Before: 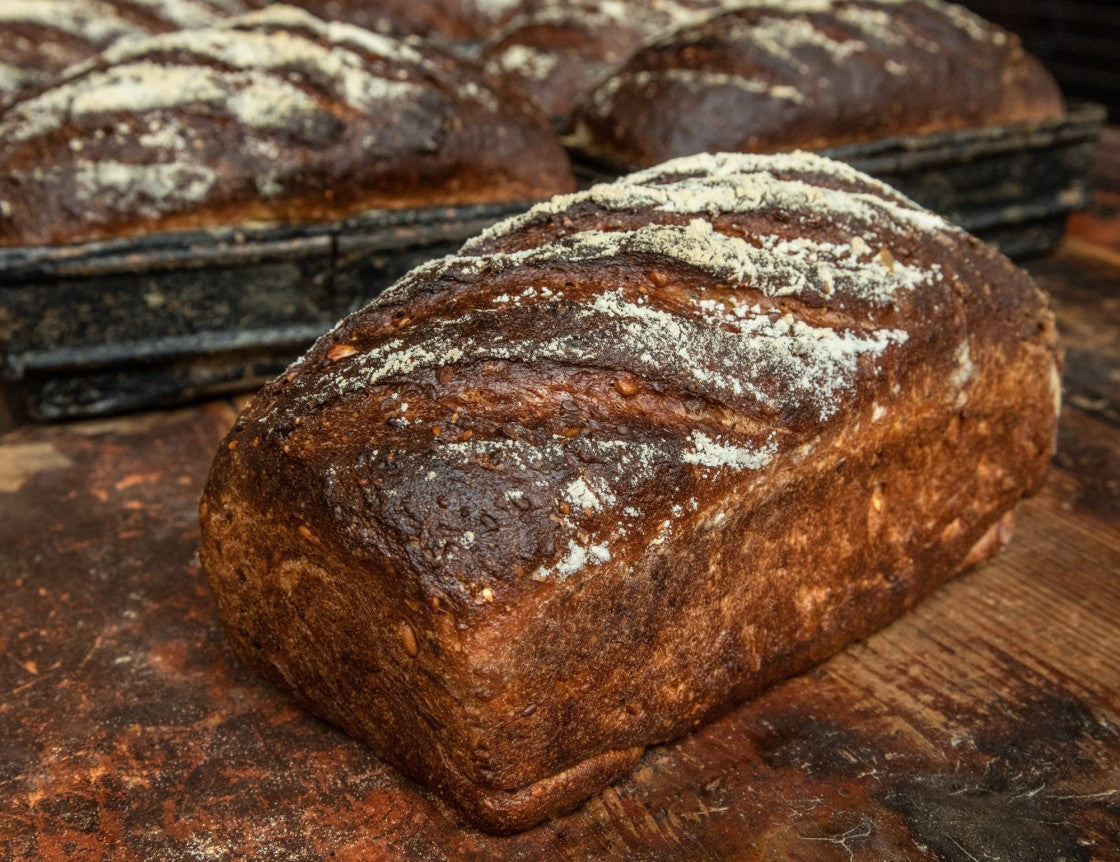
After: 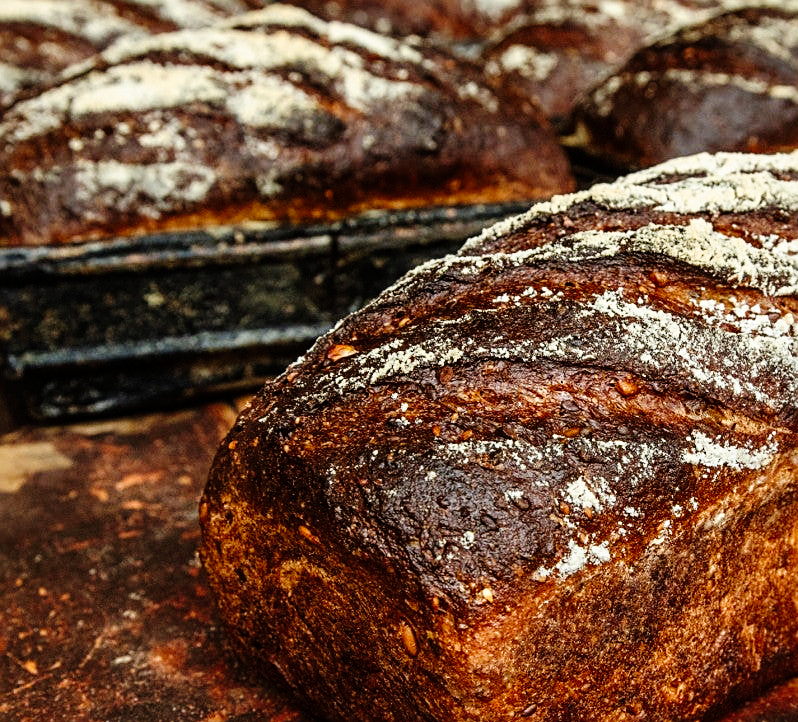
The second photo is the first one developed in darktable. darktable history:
crop: right 28.706%, bottom 16.171%
sharpen: on, module defaults
shadows and highlights: shadows 24.47, highlights -79.39, soften with gaussian
tone curve: curves: ch0 [(0, 0) (0.003, 0.003) (0.011, 0.005) (0.025, 0.008) (0.044, 0.012) (0.069, 0.02) (0.1, 0.031) (0.136, 0.047) (0.177, 0.088) (0.224, 0.141) (0.277, 0.222) (0.335, 0.32) (0.399, 0.425) (0.468, 0.524) (0.543, 0.623) (0.623, 0.716) (0.709, 0.796) (0.801, 0.88) (0.898, 0.959) (1, 1)], preserve colors none
exposure: black level correction 0.001, compensate exposure bias true, compensate highlight preservation false
